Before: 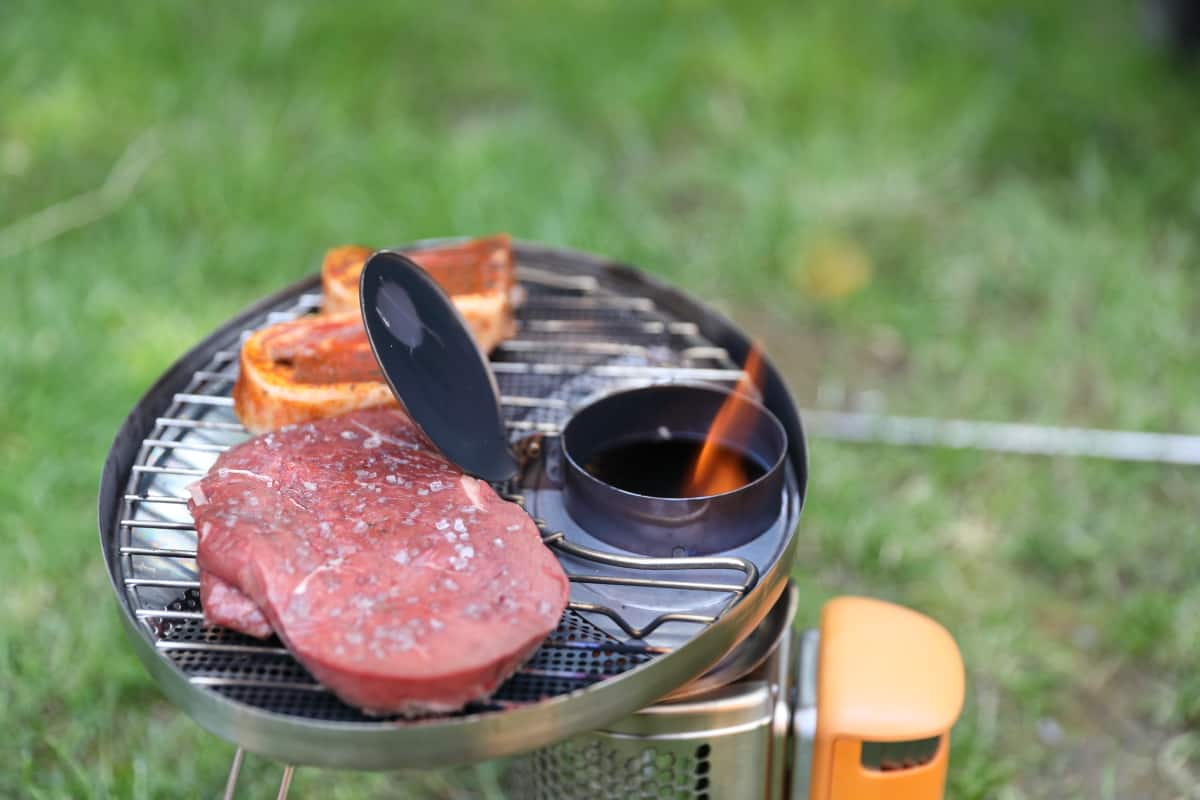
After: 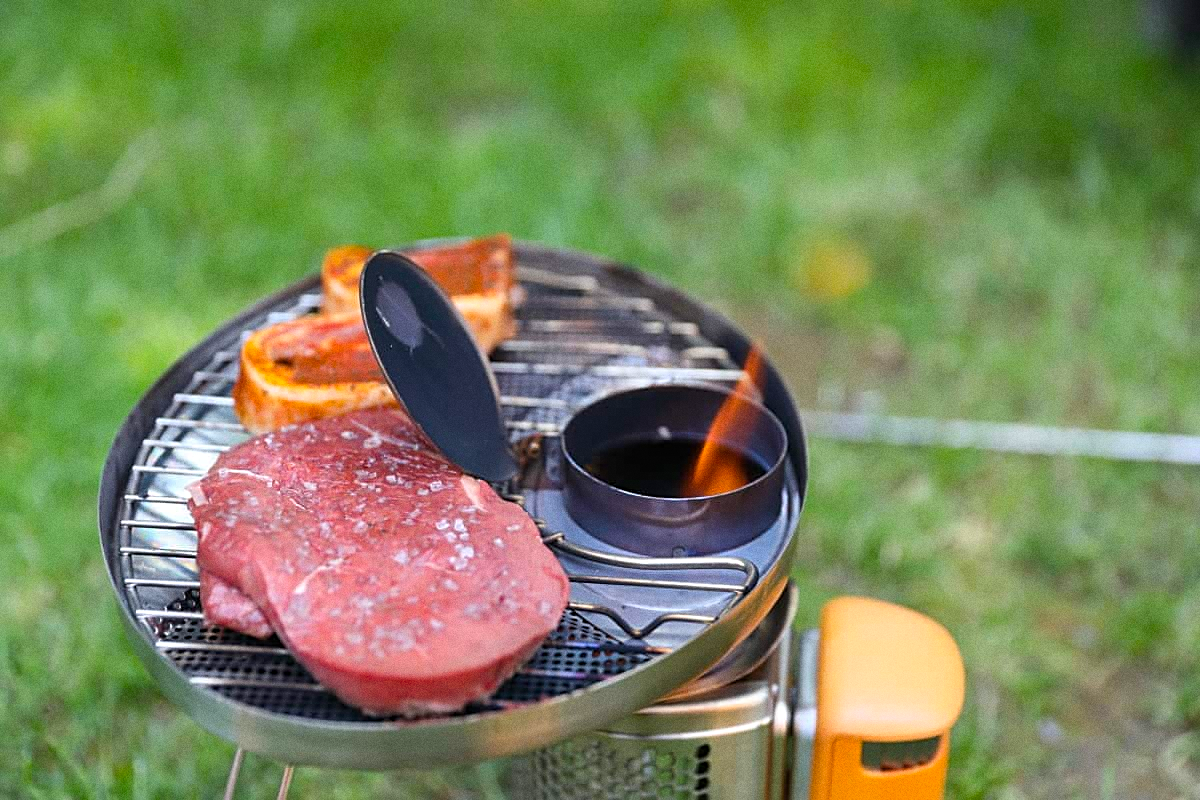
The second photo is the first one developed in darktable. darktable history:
color balance rgb: perceptual saturation grading › global saturation 20%, global vibrance 20%
grain: coarseness 3.21 ISO
sharpen: on, module defaults
